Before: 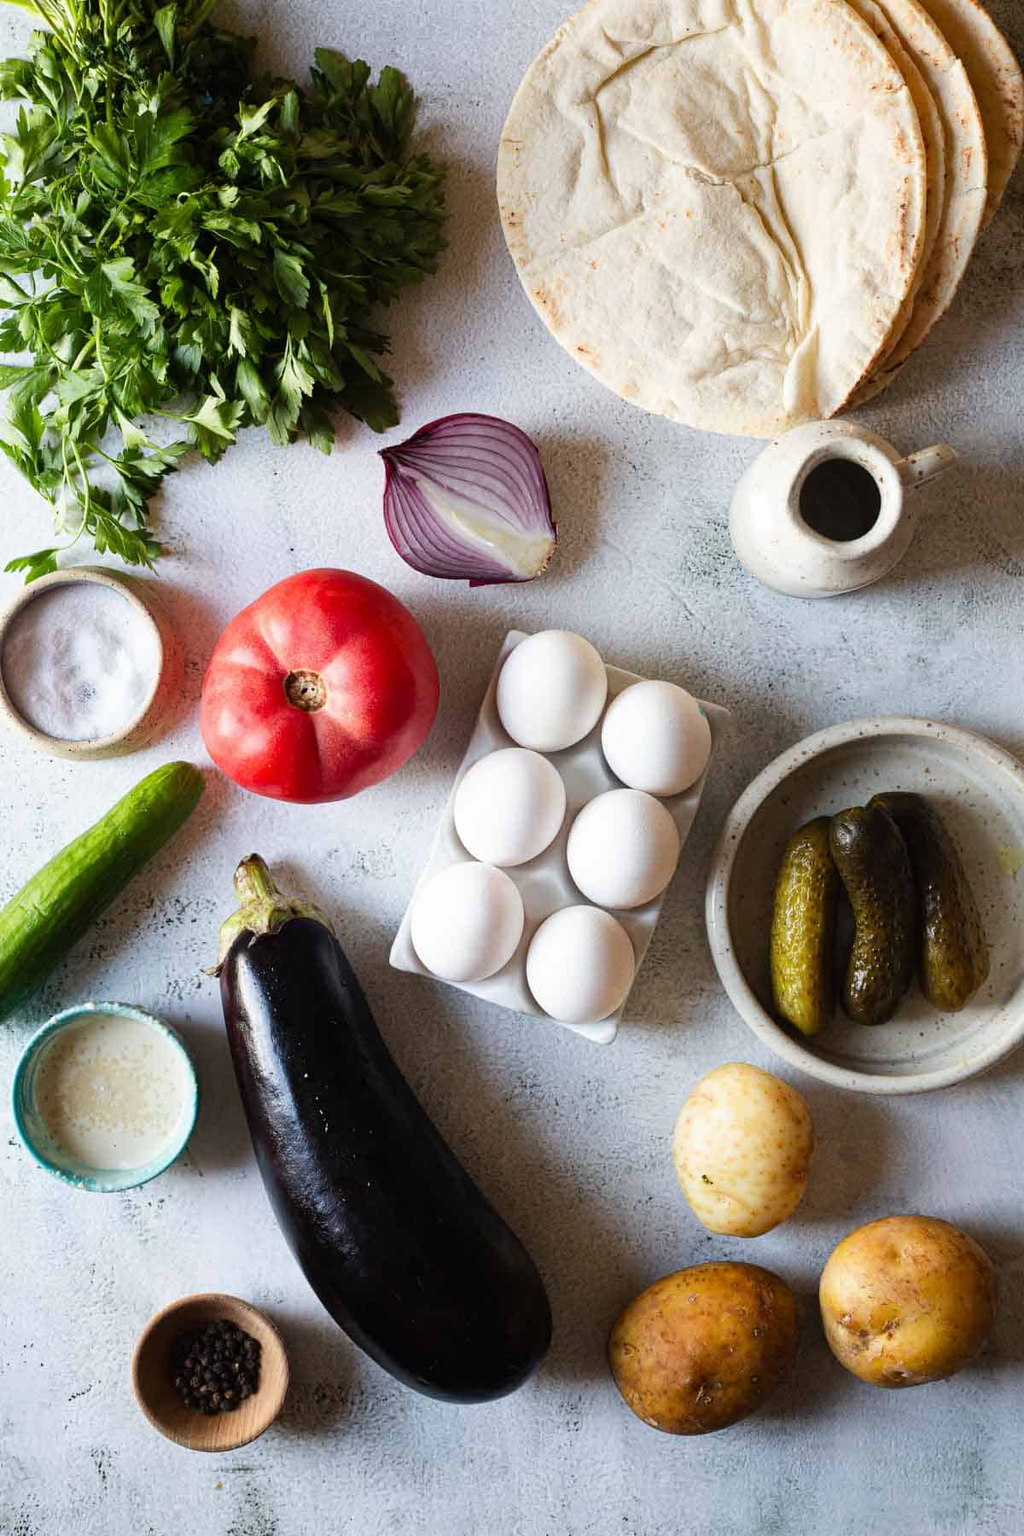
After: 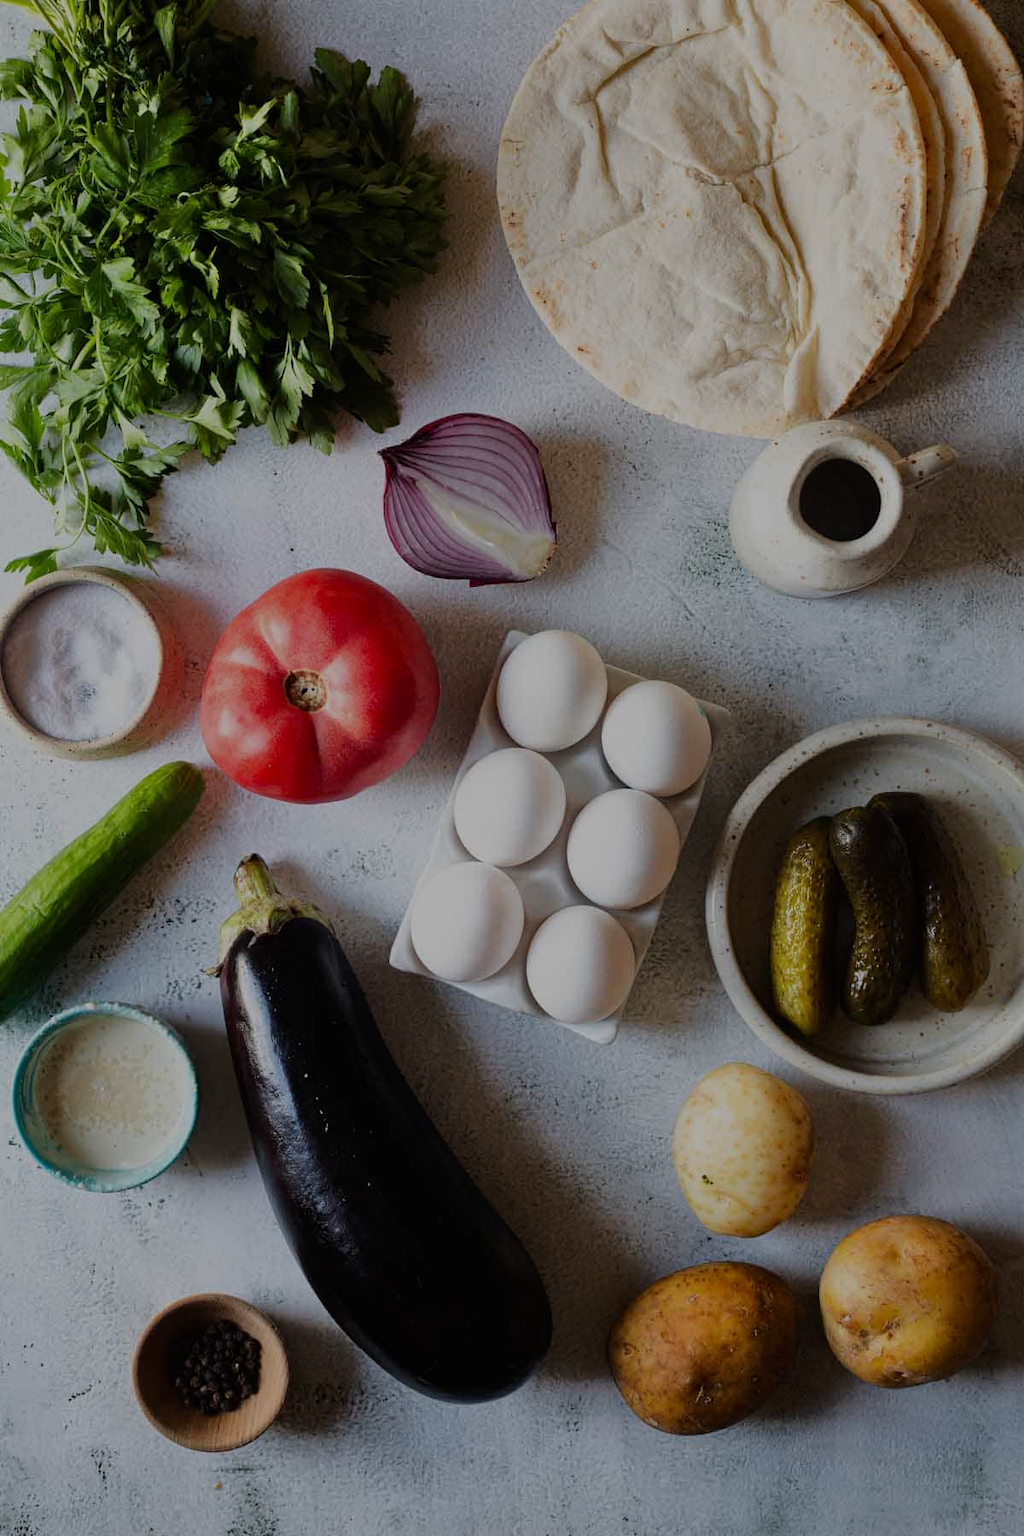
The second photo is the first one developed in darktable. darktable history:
white balance: emerald 1
exposure: exposure 0.77 EV, compensate highlight preservation false
tone equalizer: -8 EV -2 EV, -7 EV -2 EV, -6 EV -2 EV, -5 EV -2 EV, -4 EV -2 EV, -3 EV -2 EV, -2 EV -2 EV, -1 EV -1.63 EV, +0 EV -2 EV
